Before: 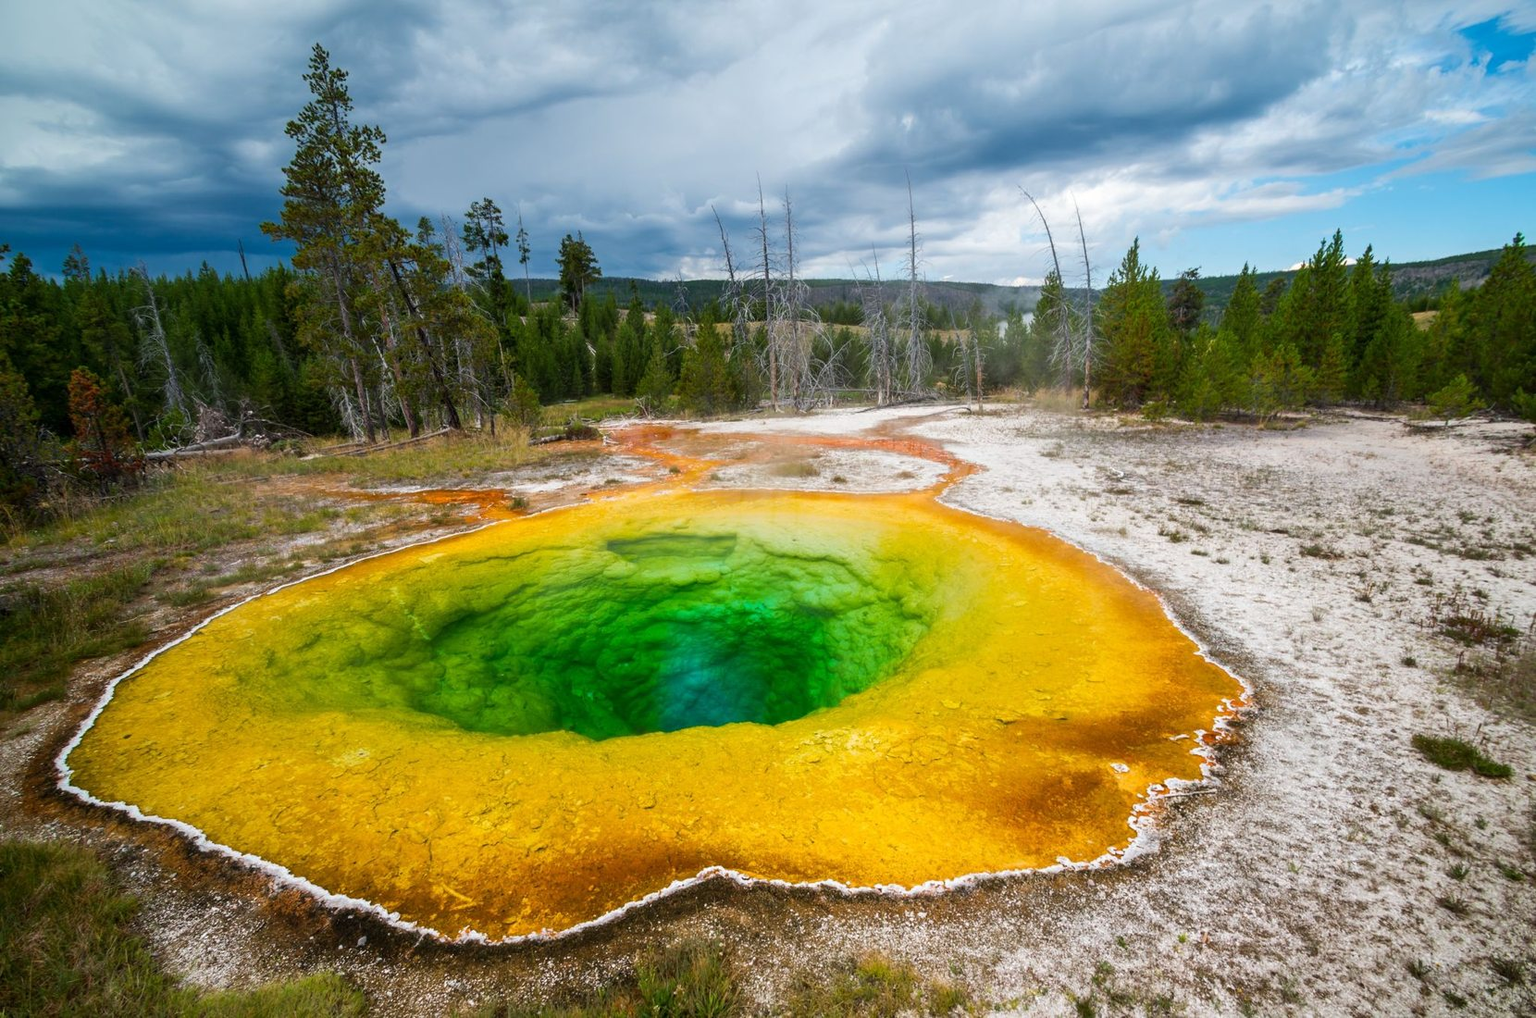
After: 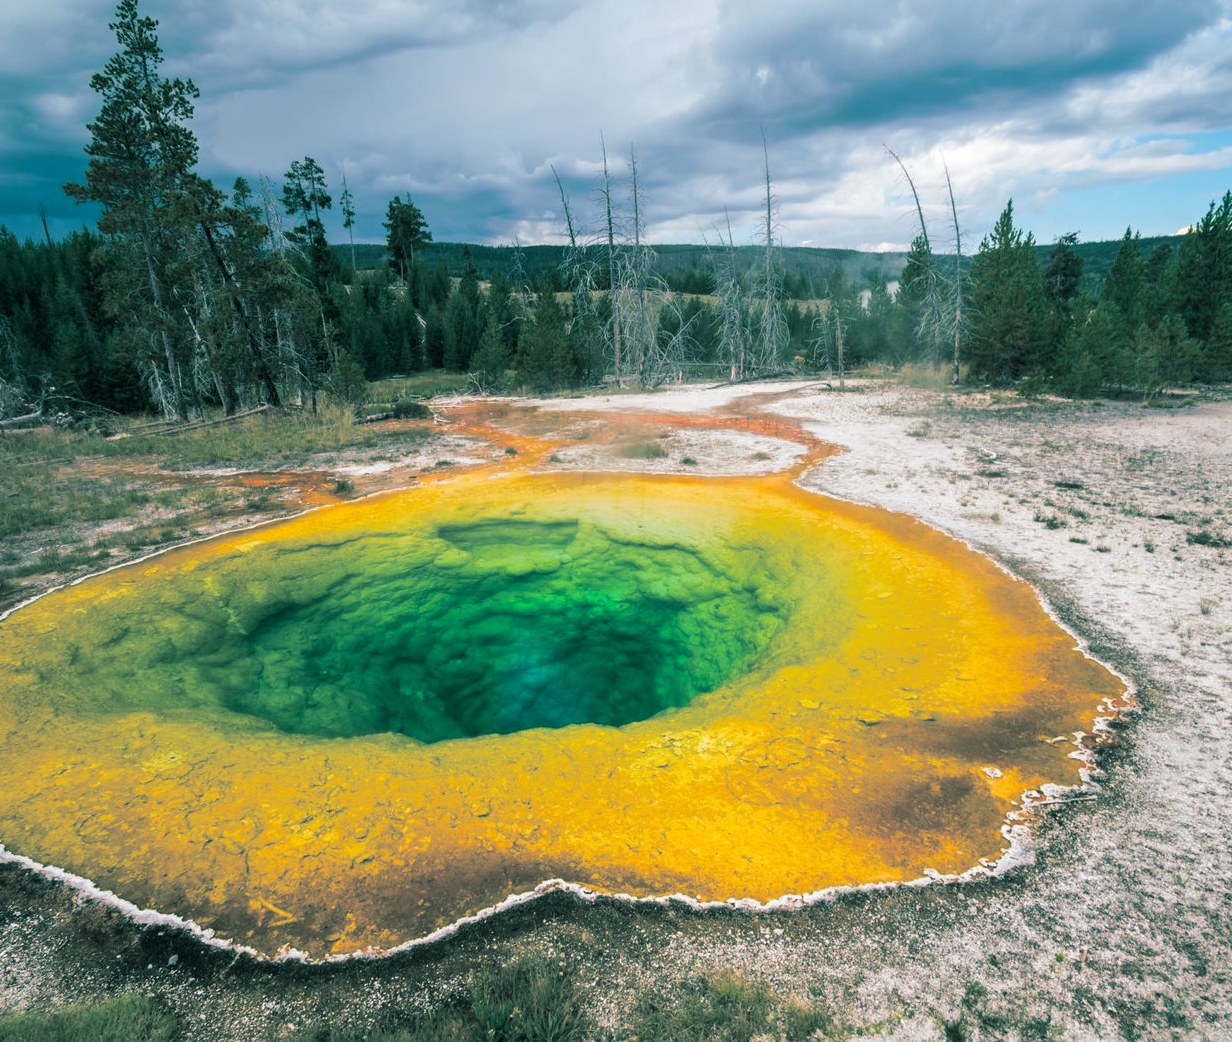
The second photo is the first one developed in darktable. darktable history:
crop and rotate: left 13.15%, top 5.251%, right 12.609%
split-toning: shadows › hue 183.6°, shadows › saturation 0.52, highlights › hue 0°, highlights › saturation 0
